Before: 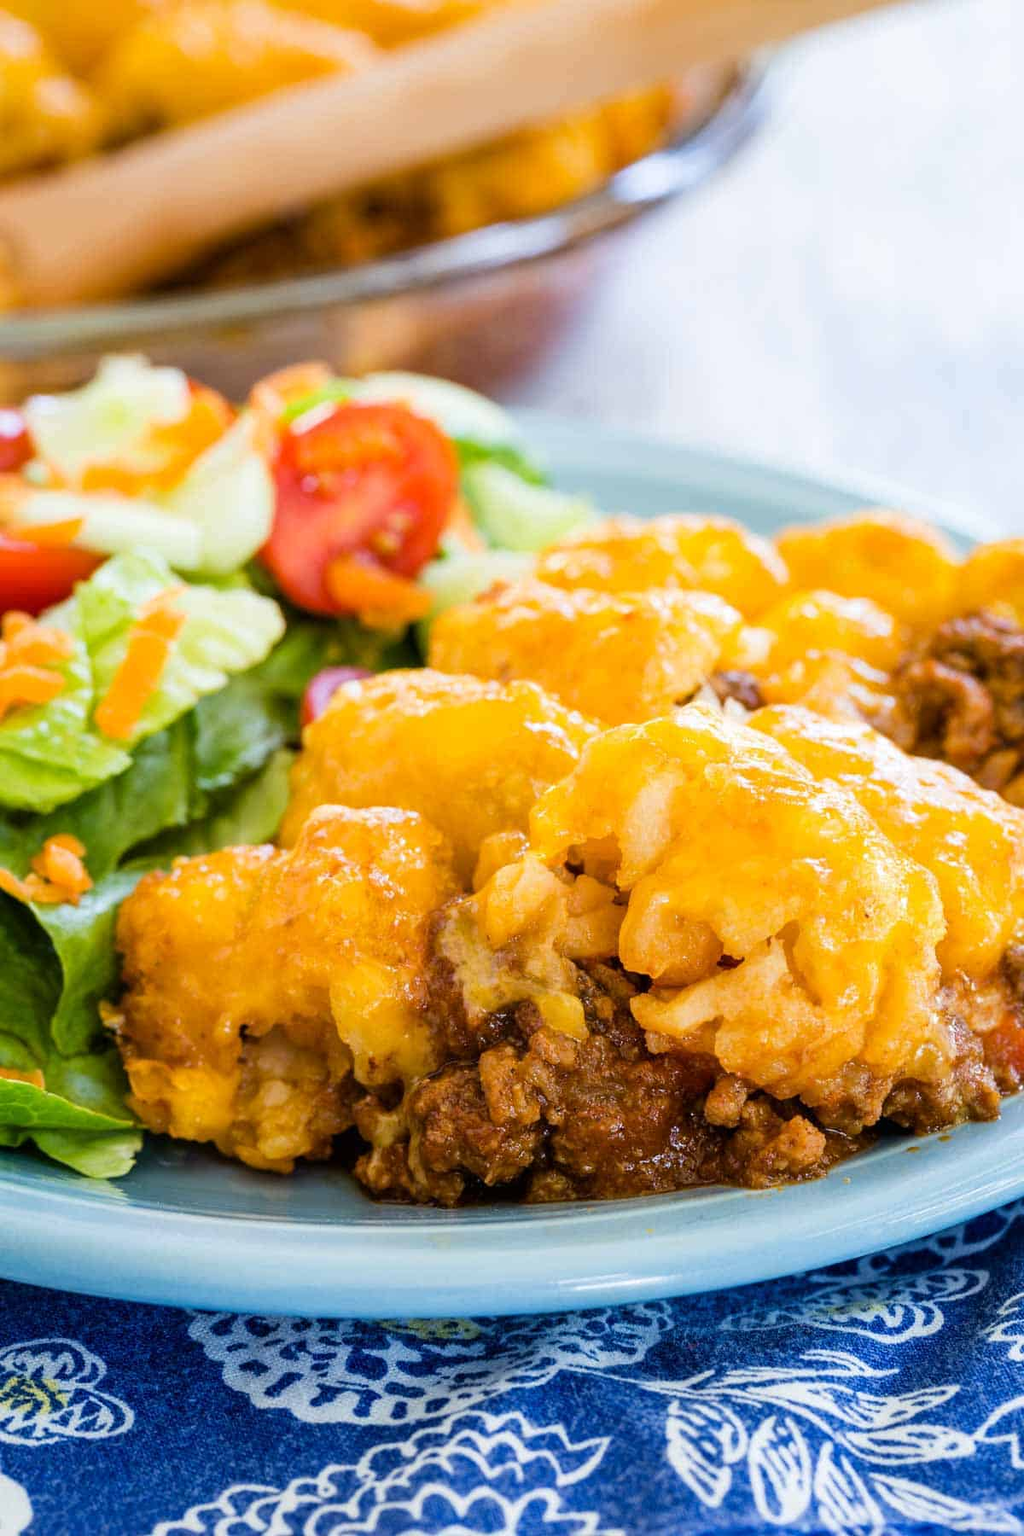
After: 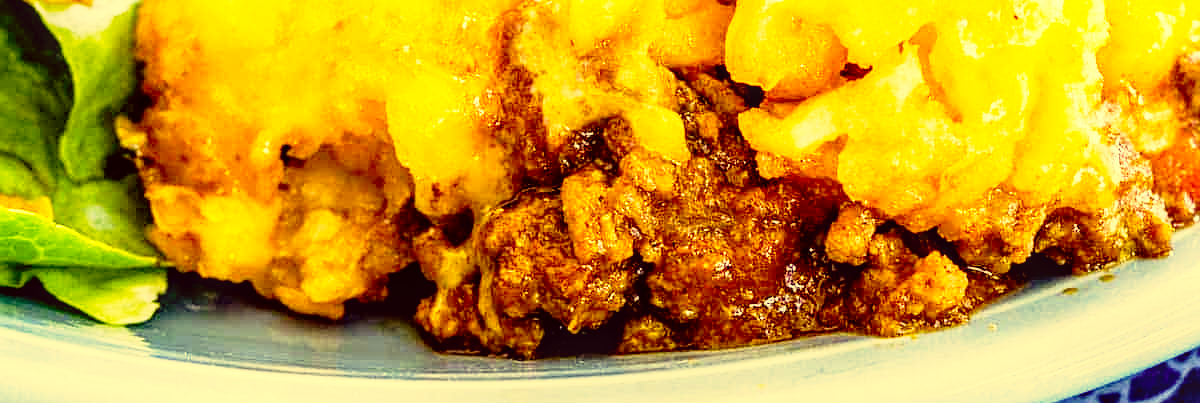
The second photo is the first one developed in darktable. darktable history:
tone equalizer: on, module defaults
exposure: black level correction 0.004, exposure 0.016 EV, compensate highlight preservation false
base curve: curves: ch0 [(0, 0) (0.012, 0.01) (0.073, 0.168) (0.31, 0.711) (0.645, 0.957) (1, 1)], preserve colors none
crop and rotate: top 58.706%, bottom 18.903%
sharpen: on, module defaults
color correction: highlights a* -0.397, highlights b* 39.73, shadows a* 9.4, shadows b* -0.932
local contrast: on, module defaults
